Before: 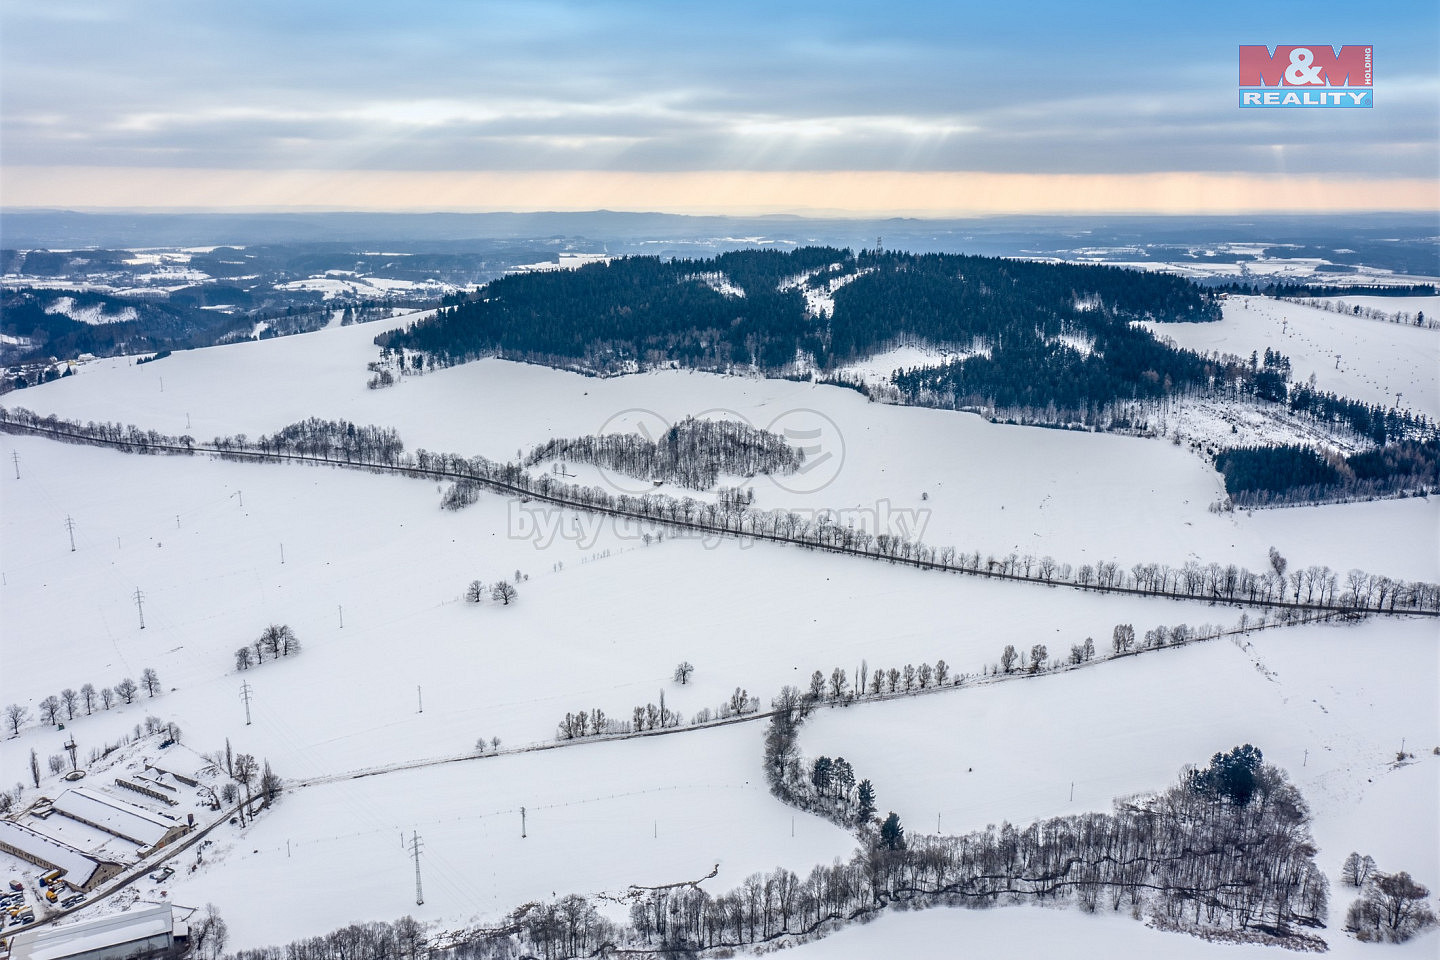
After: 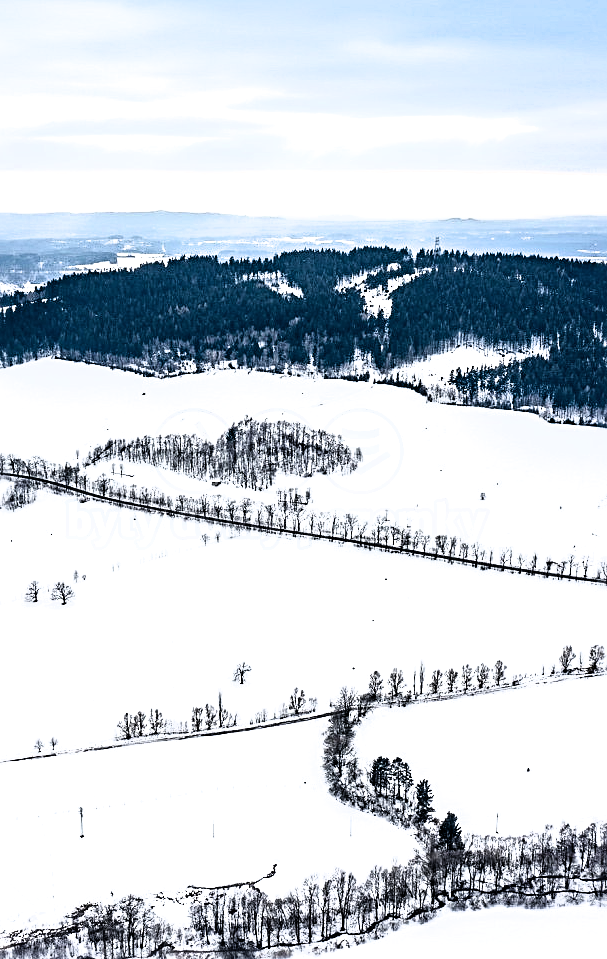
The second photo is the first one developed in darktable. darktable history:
exposure: exposure 0.408 EV, compensate exposure bias true, compensate highlight preservation false
crop: left 30.754%, right 27.042%
filmic rgb: black relative exposure -8.27 EV, white relative exposure 2.24 EV, hardness 7.09, latitude 85.36%, contrast 1.698, highlights saturation mix -3.81%, shadows ↔ highlights balance -2.56%
sharpen: radius 3.996
